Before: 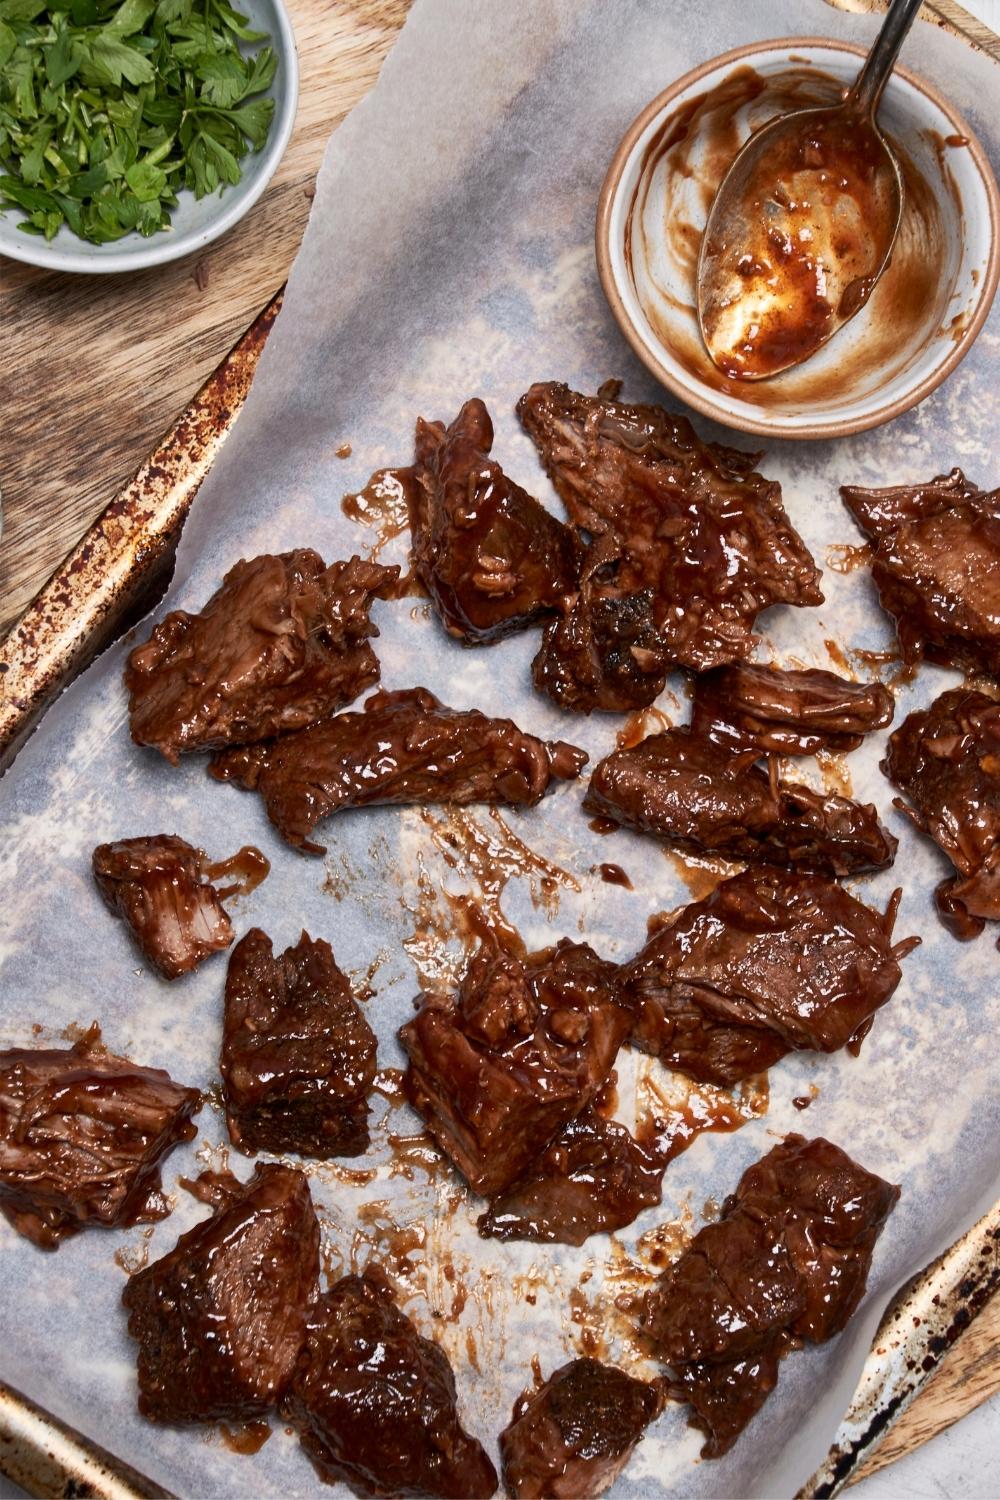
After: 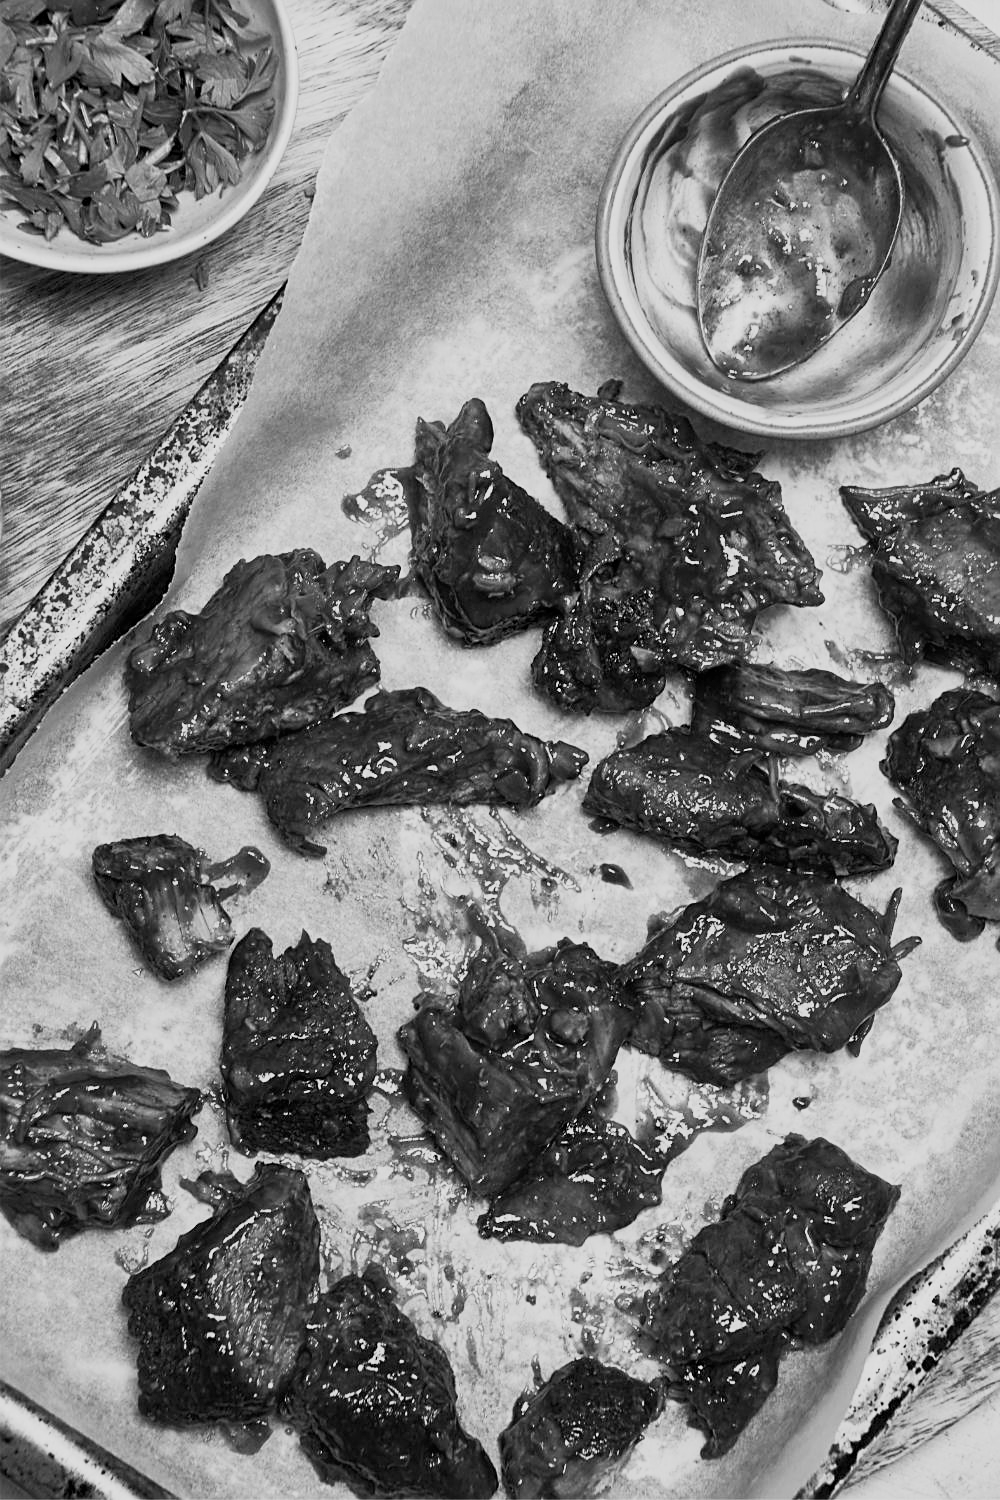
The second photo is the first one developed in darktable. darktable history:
monochrome: a -92.57, b 58.91
base curve: curves: ch0 [(0, 0) (0.088, 0.125) (0.176, 0.251) (0.354, 0.501) (0.613, 0.749) (1, 0.877)], preserve colors none
color balance rgb: perceptual saturation grading › global saturation 25%, global vibrance 10%
sharpen: on, module defaults
